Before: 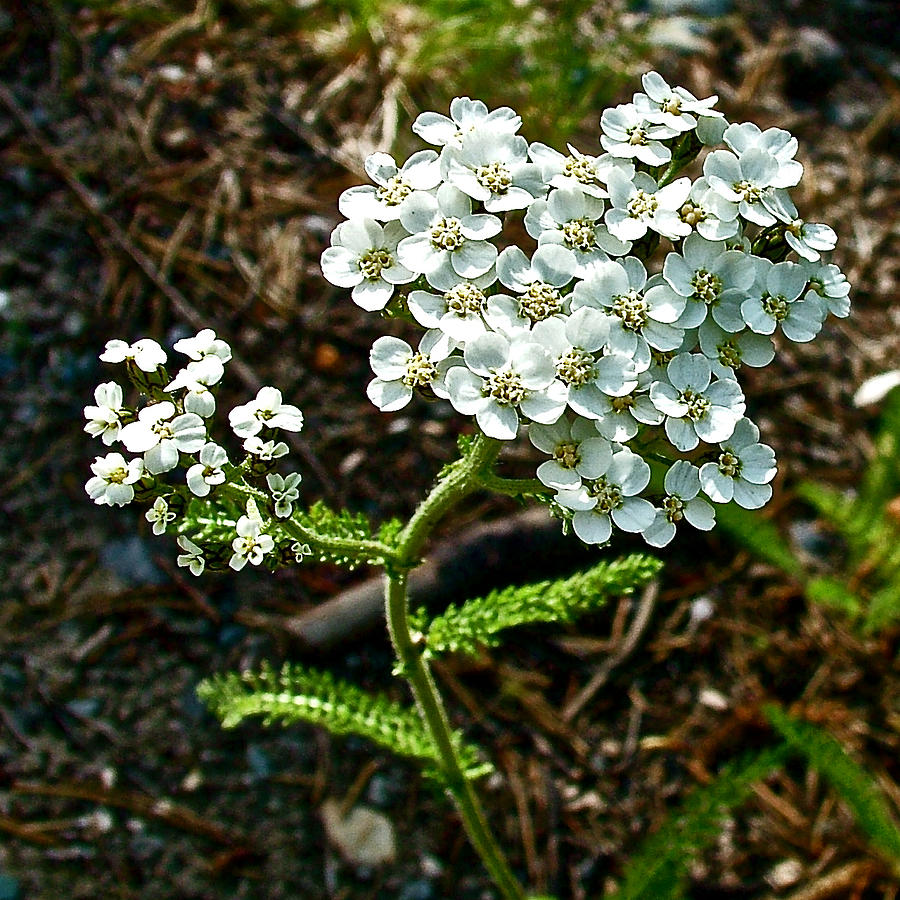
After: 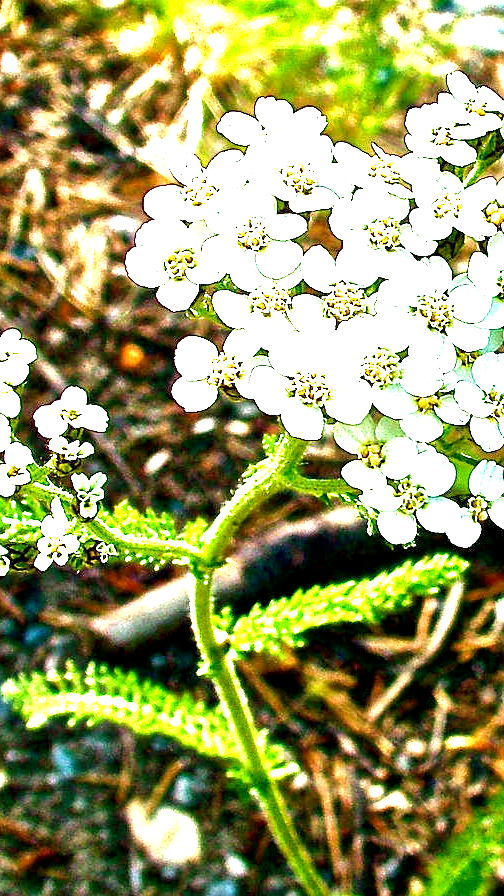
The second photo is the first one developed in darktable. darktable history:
crop: left 21.674%, right 22.086%
exposure: exposure 3 EV, compensate highlight preservation false
tone equalizer: on, module defaults
